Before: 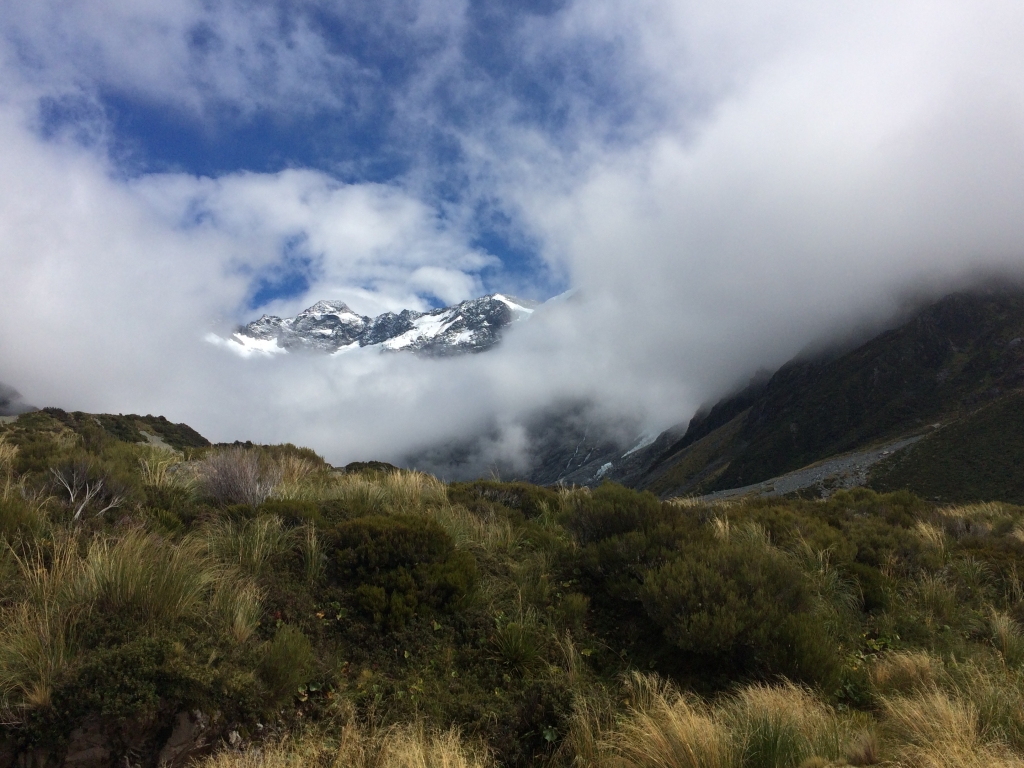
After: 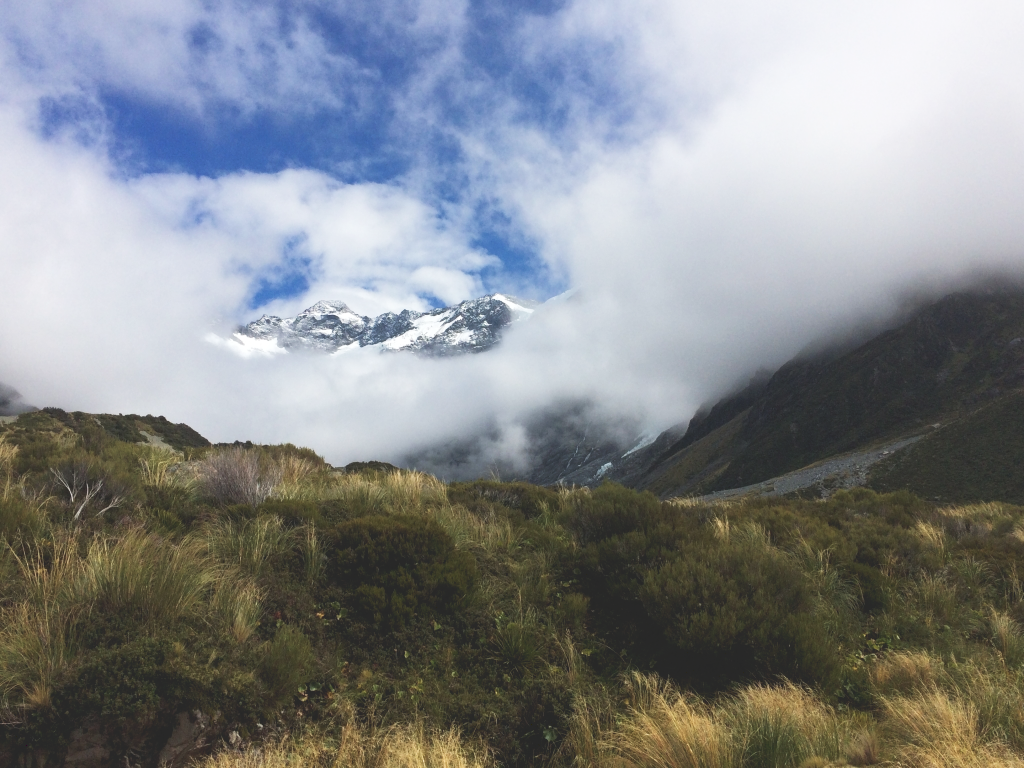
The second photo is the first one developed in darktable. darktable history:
tone curve: curves: ch0 [(0, 0) (0.003, 0.156) (0.011, 0.156) (0.025, 0.161) (0.044, 0.164) (0.069, 0.178) (0.1, 0.201) (0.136, 0.229) (0.177, 0.263) (0.224, 0.301) (0.277, 0.355) (0.335, 0.415) (0.399, 0.48) (0.468, 0.561) (0.543, 0.647) (0.623, 0.735) (0.709, 0.819) (0.801, 0.893) (0.898, 0.953) (1, 1)], preserve colors none
exposure: compensate highlight preservation false
